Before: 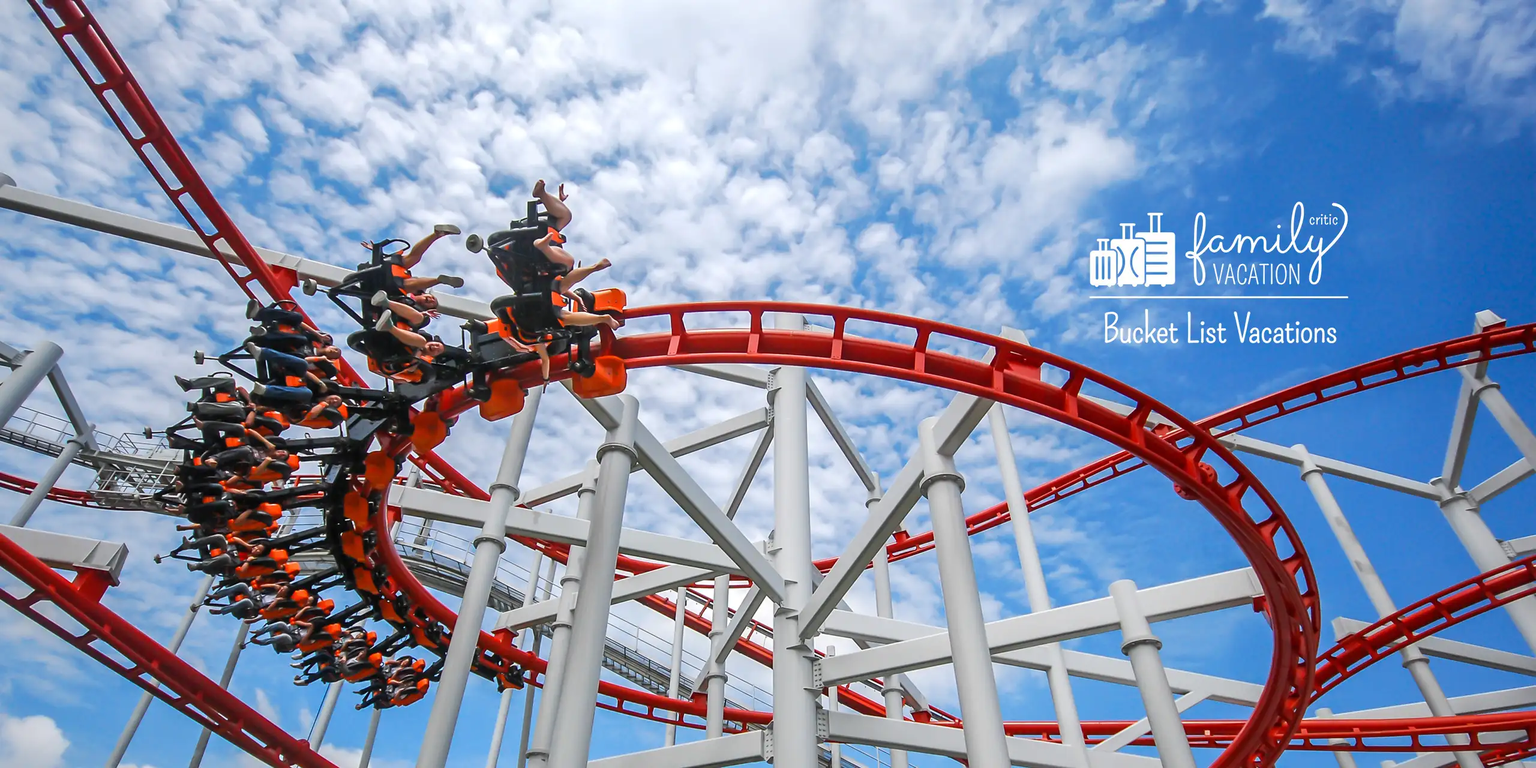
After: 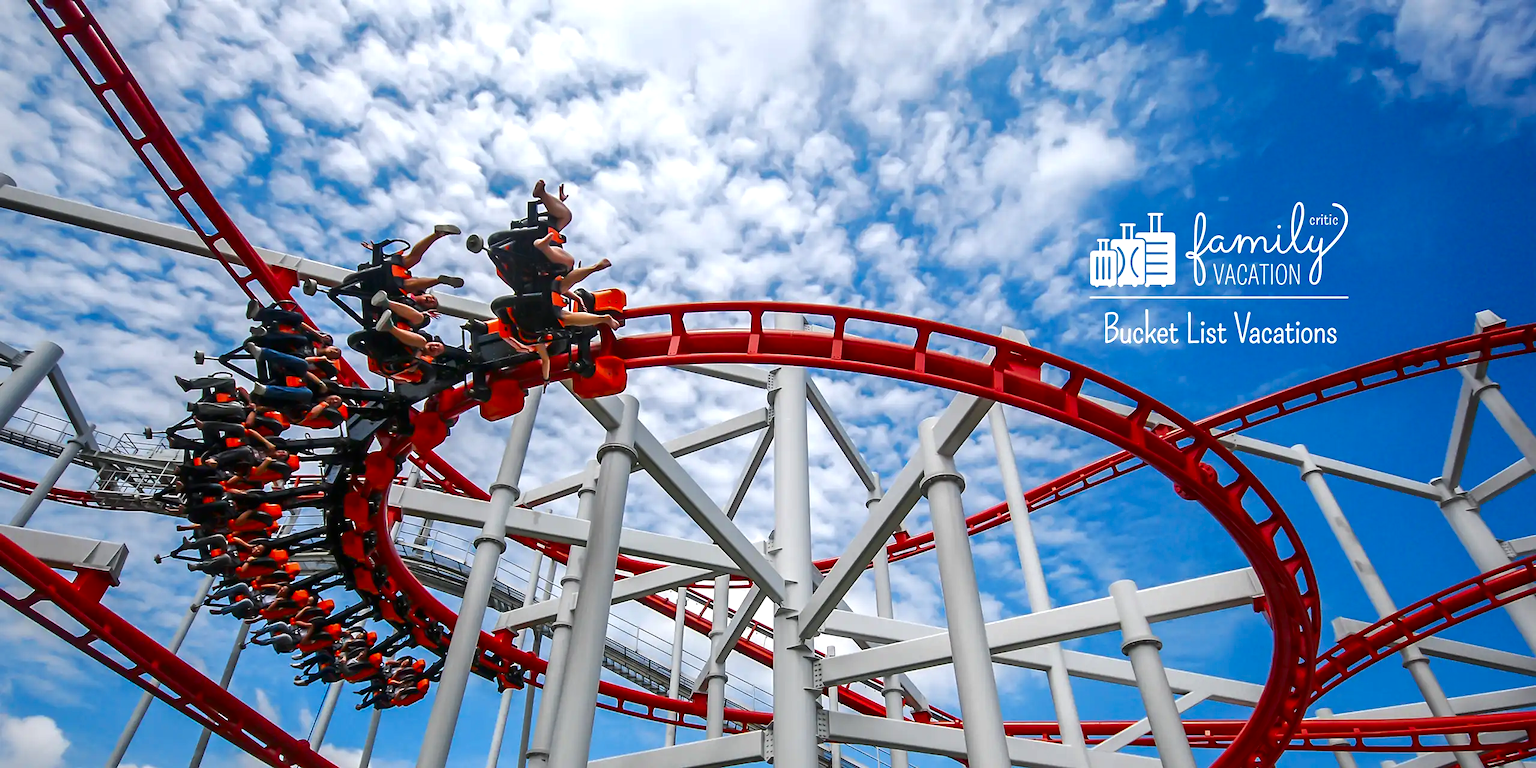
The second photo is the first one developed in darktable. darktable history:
contrast brightness saturation: brightness -0.2, saturation 0.08
exposure: exposure 0.207 EV, compensate highlight preservation false
